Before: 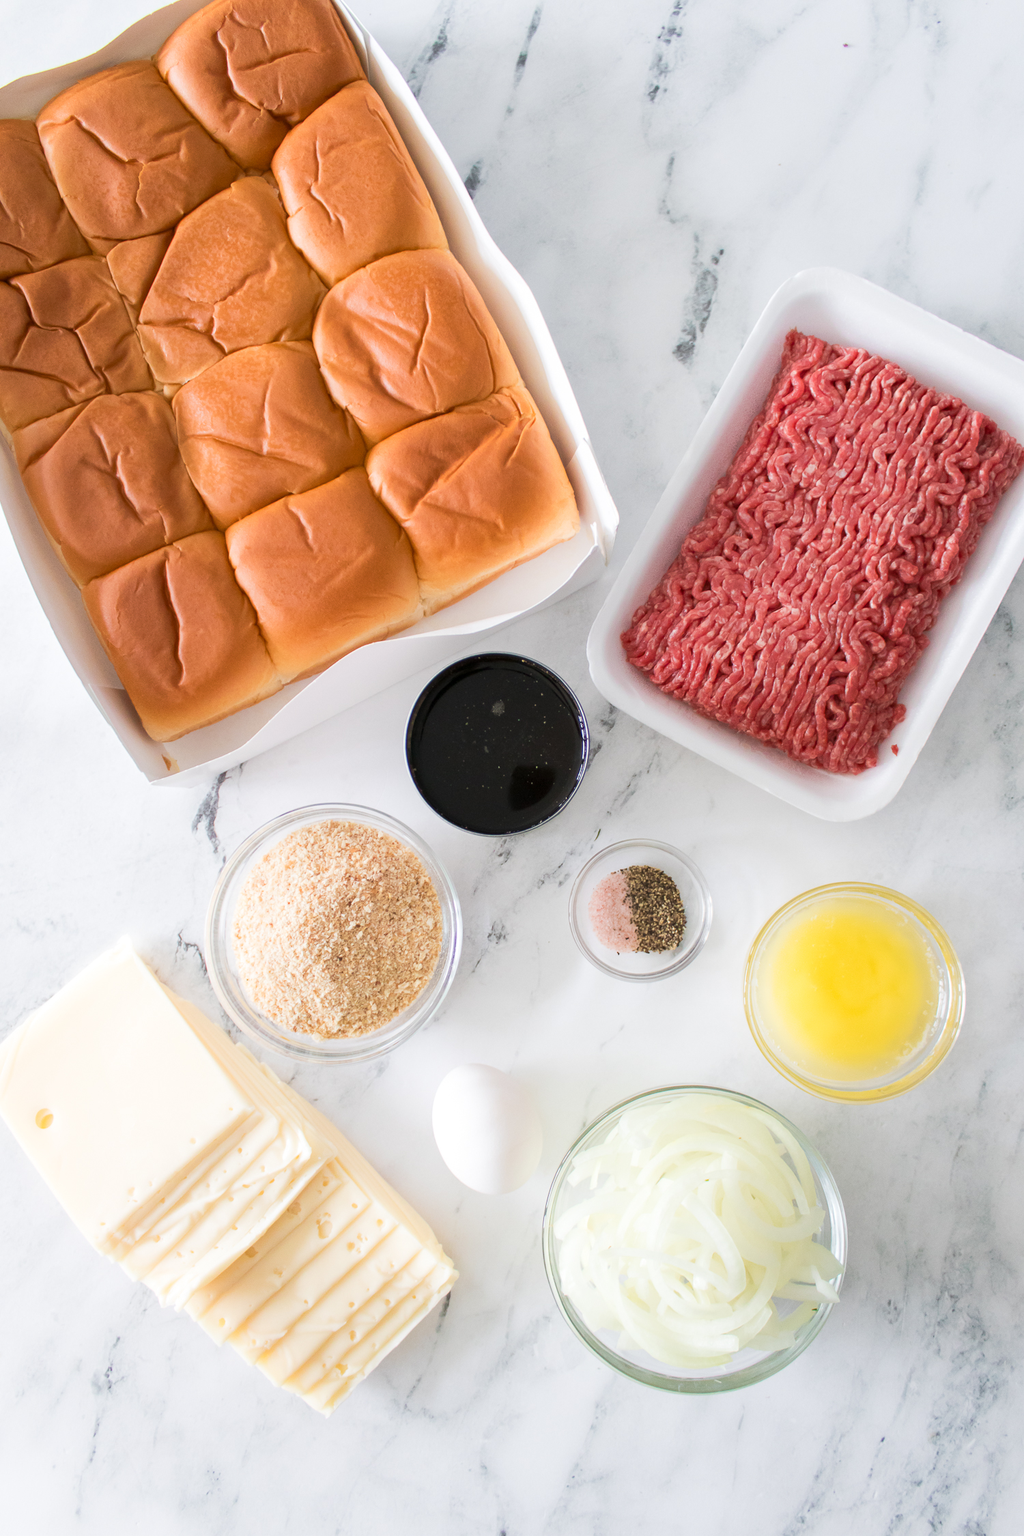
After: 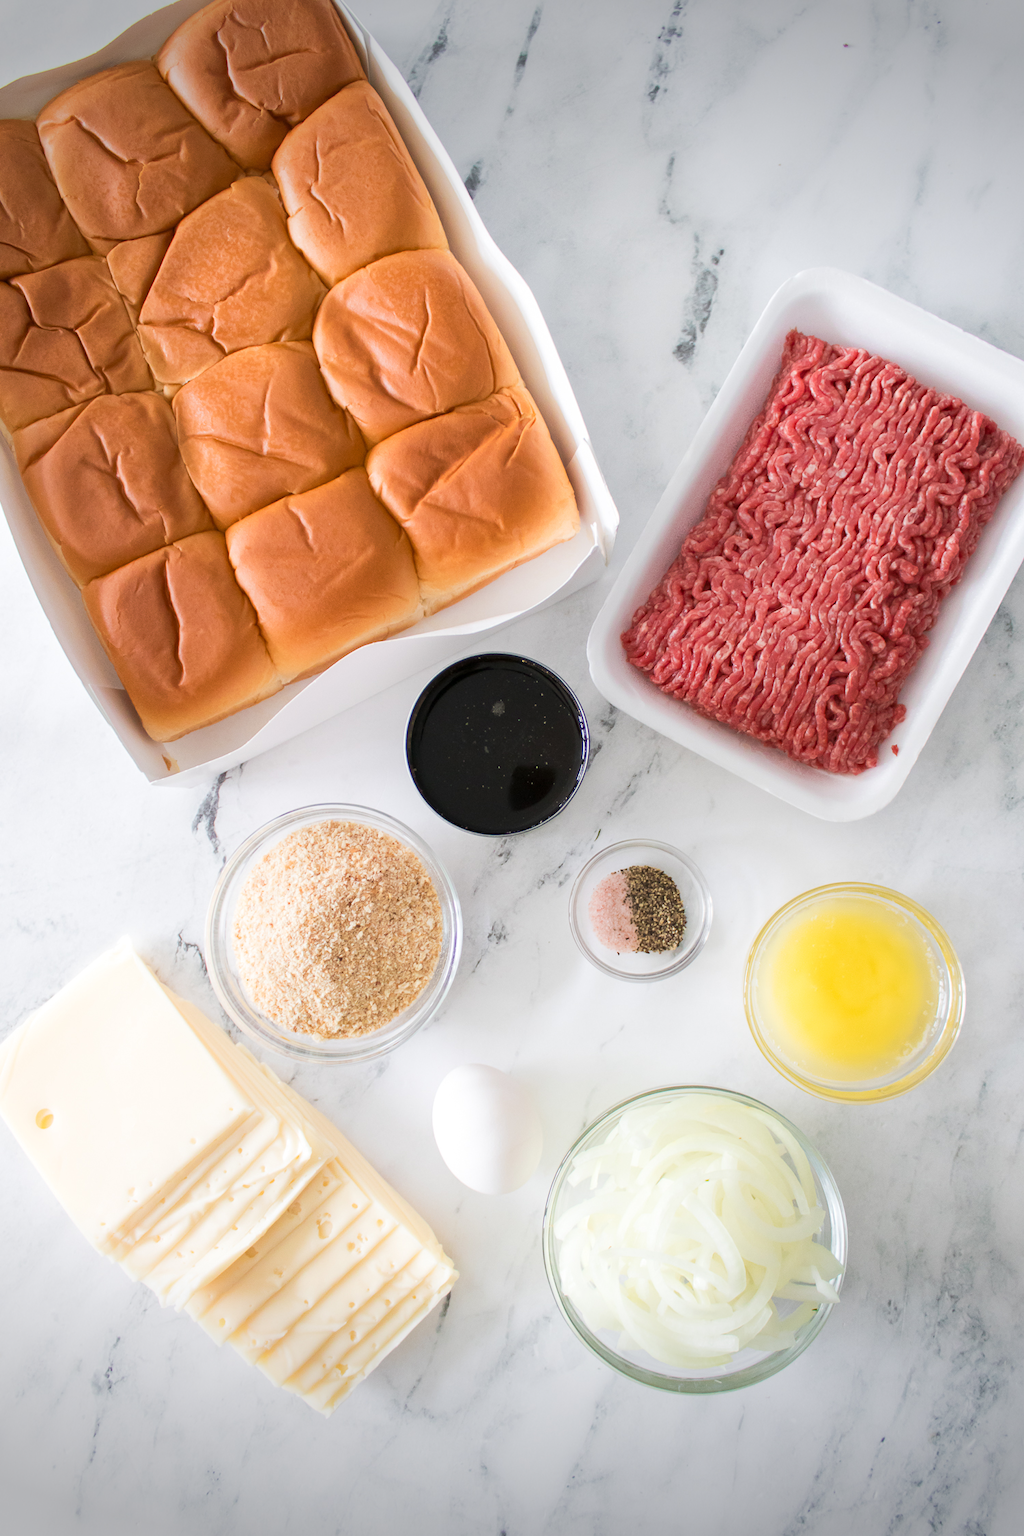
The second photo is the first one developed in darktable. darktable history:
vignetting: fall-off start 99.15%, saturation -0.034, width/height ratio 1.305
